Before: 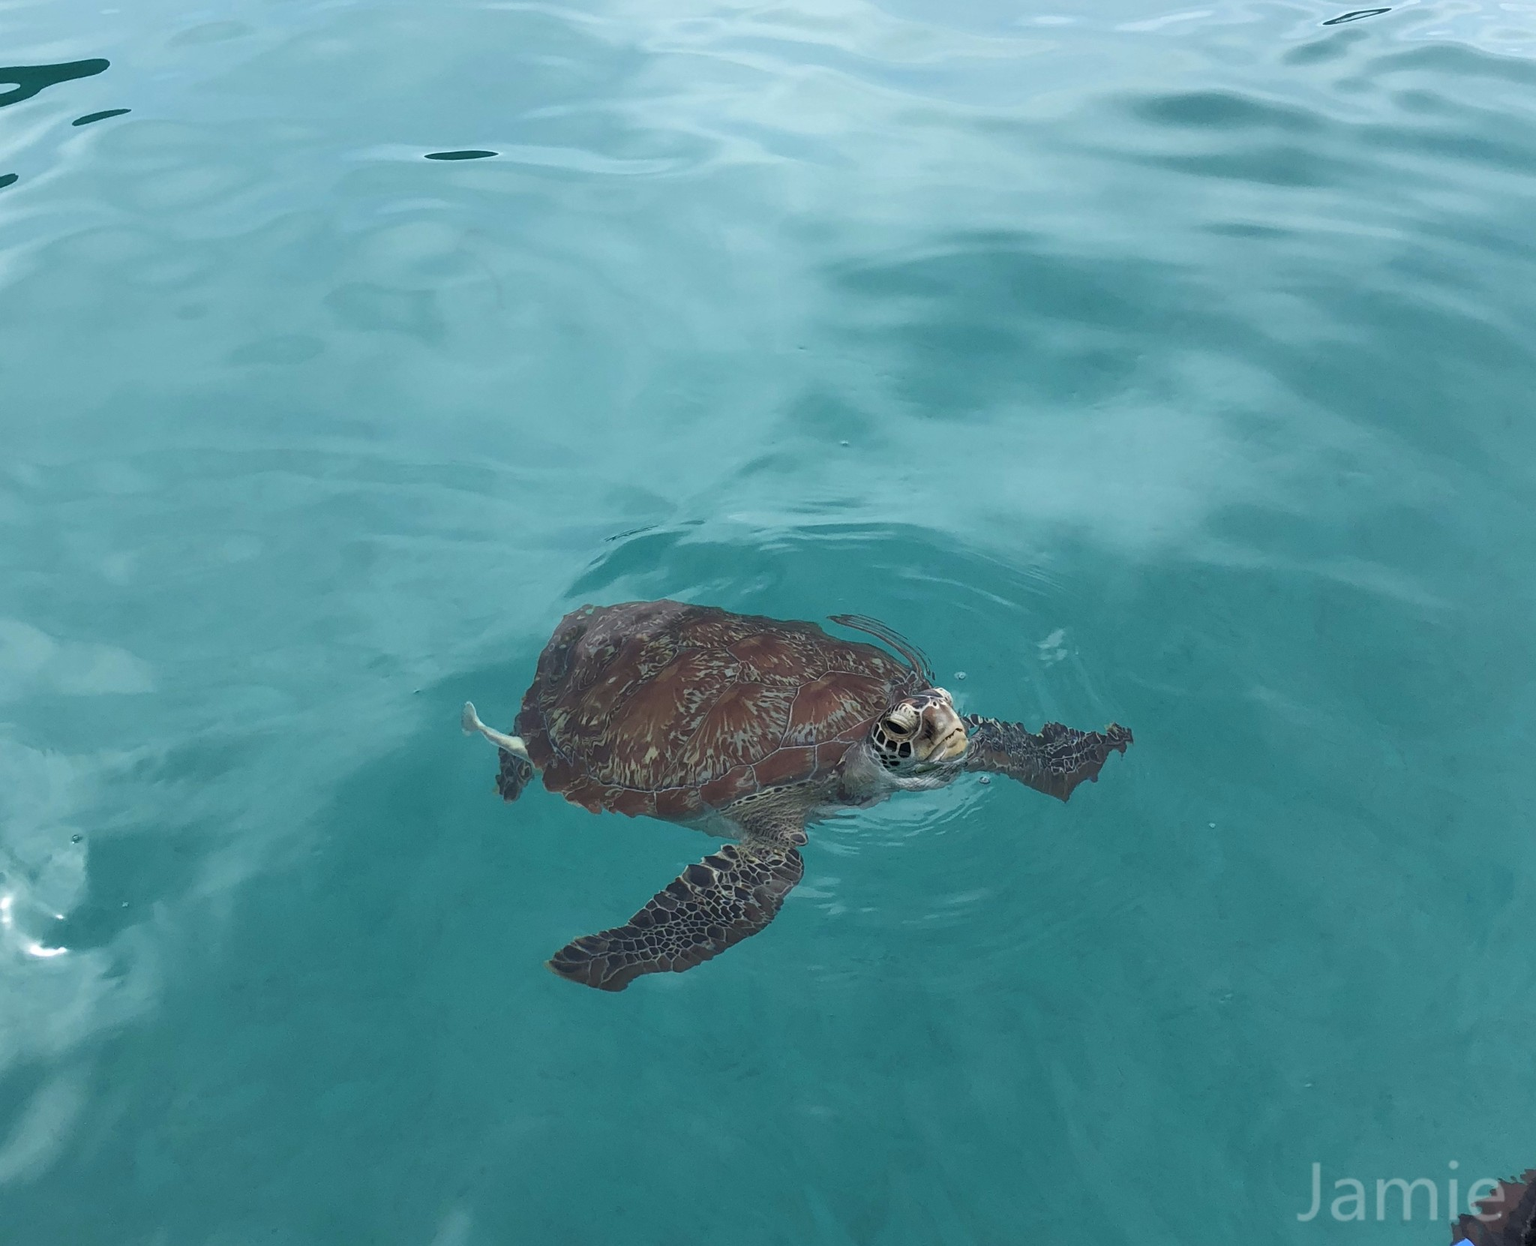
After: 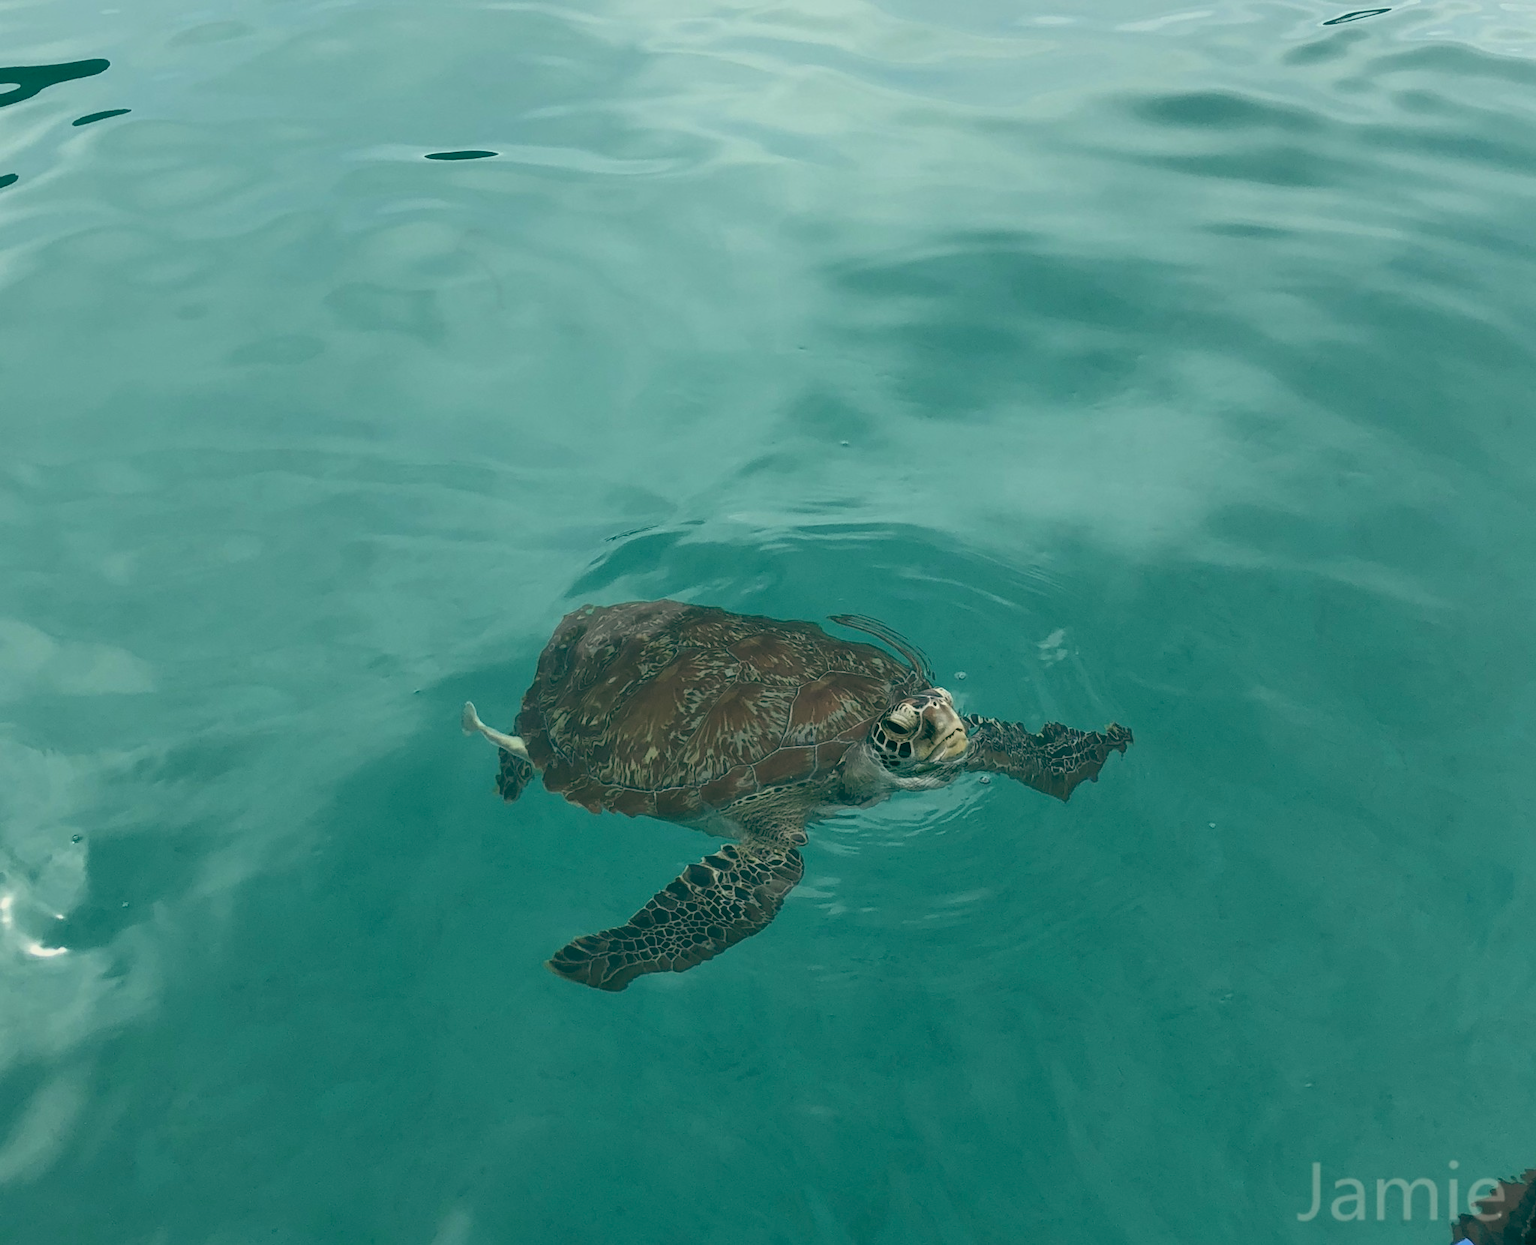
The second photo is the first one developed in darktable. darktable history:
color balance: lift [1.005, 0.99, 1.007, 1.01], gamma [1, 1.034, 1.032, 0.966], gain [0.873, 1.055, 1.067, 0.933]
exposure: exposure -0.048 EV, compensate highlight preservation false
